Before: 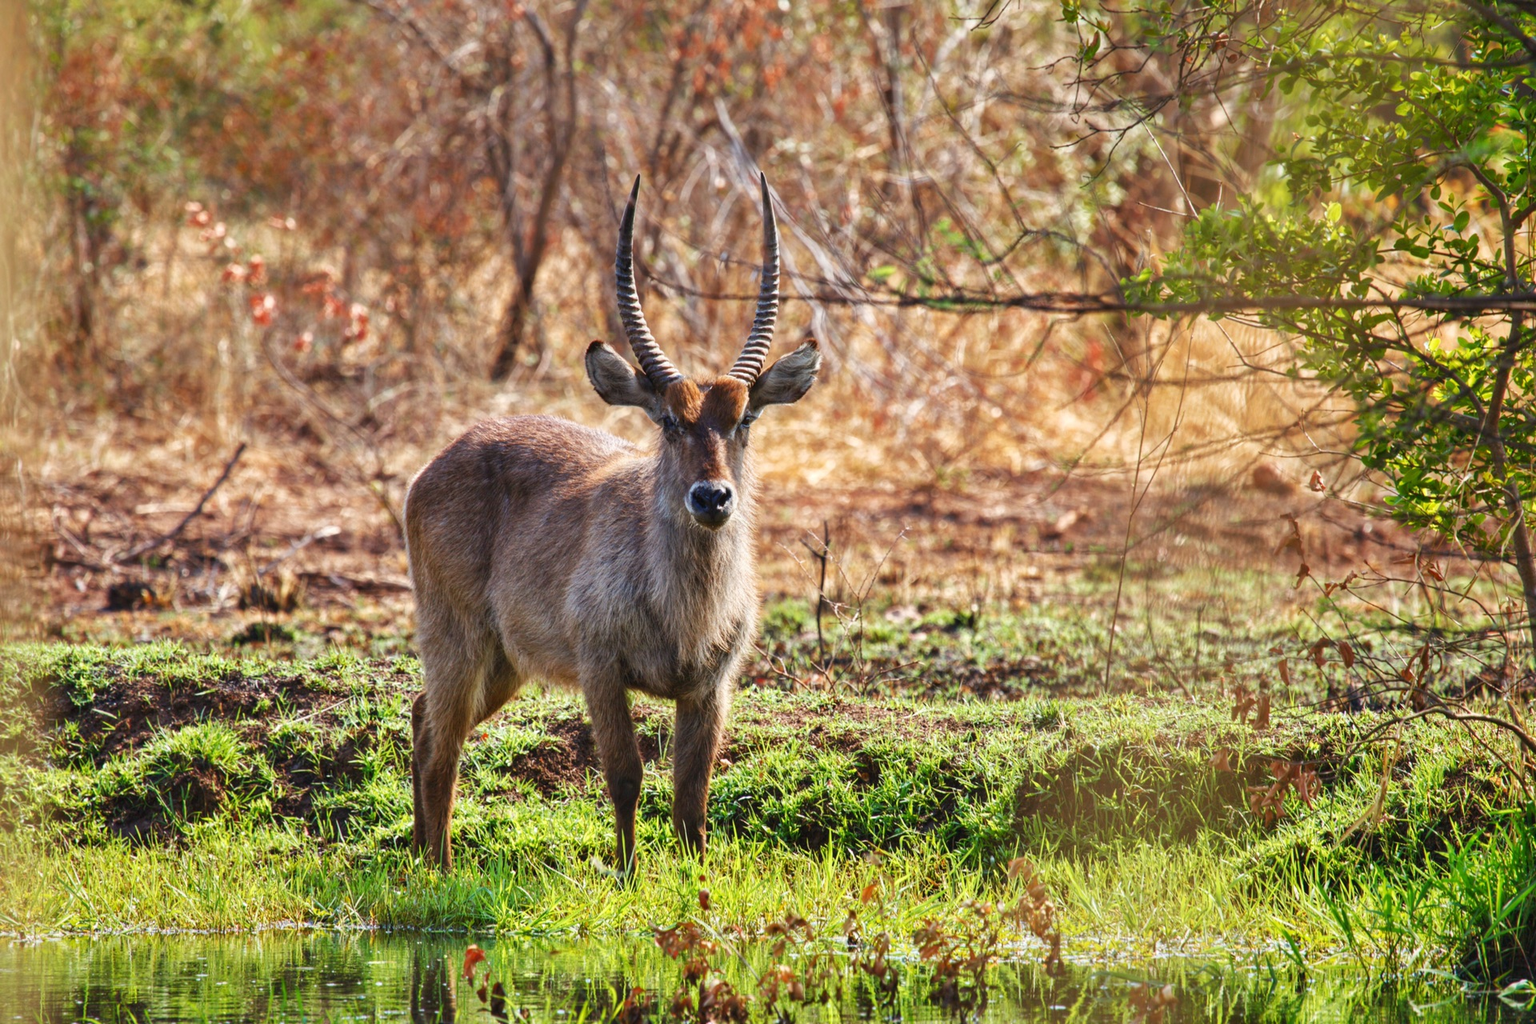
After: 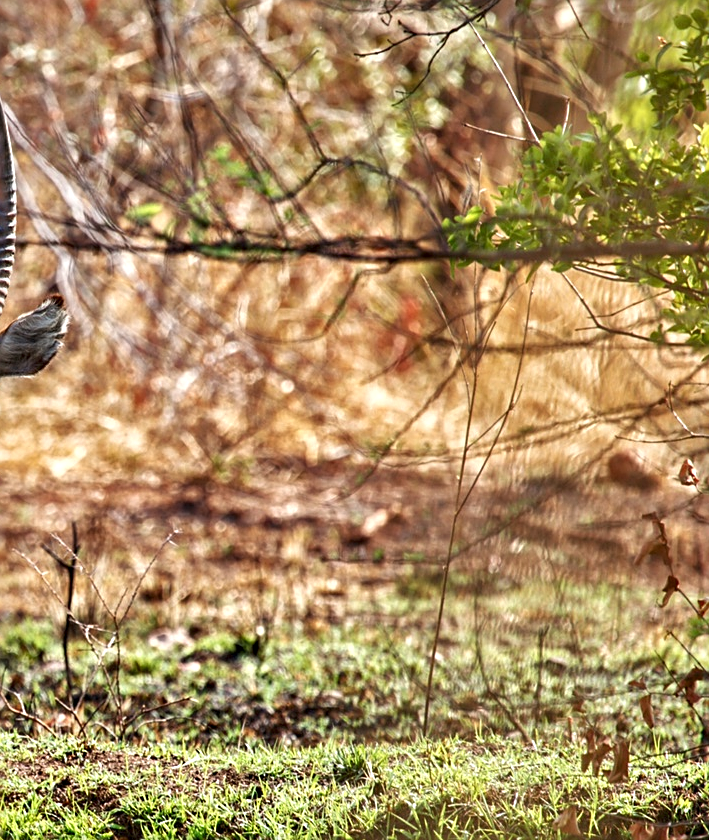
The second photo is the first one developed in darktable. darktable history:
crop and rotate: left 49.936%, top 10.094%, right 13.136%, bottom 24.256%
sharpen: on, module defaults
contrast equalizer: y [[0.586, 0.584, 0.576, 0.565, 0.552, 0.539], [0.5 ×6], [0.97, 0.959, 0.919, 0.859, 0.789, 0.717], [0 ×6], [0 ×6]]
shadows and highlights: soften with gaussian
